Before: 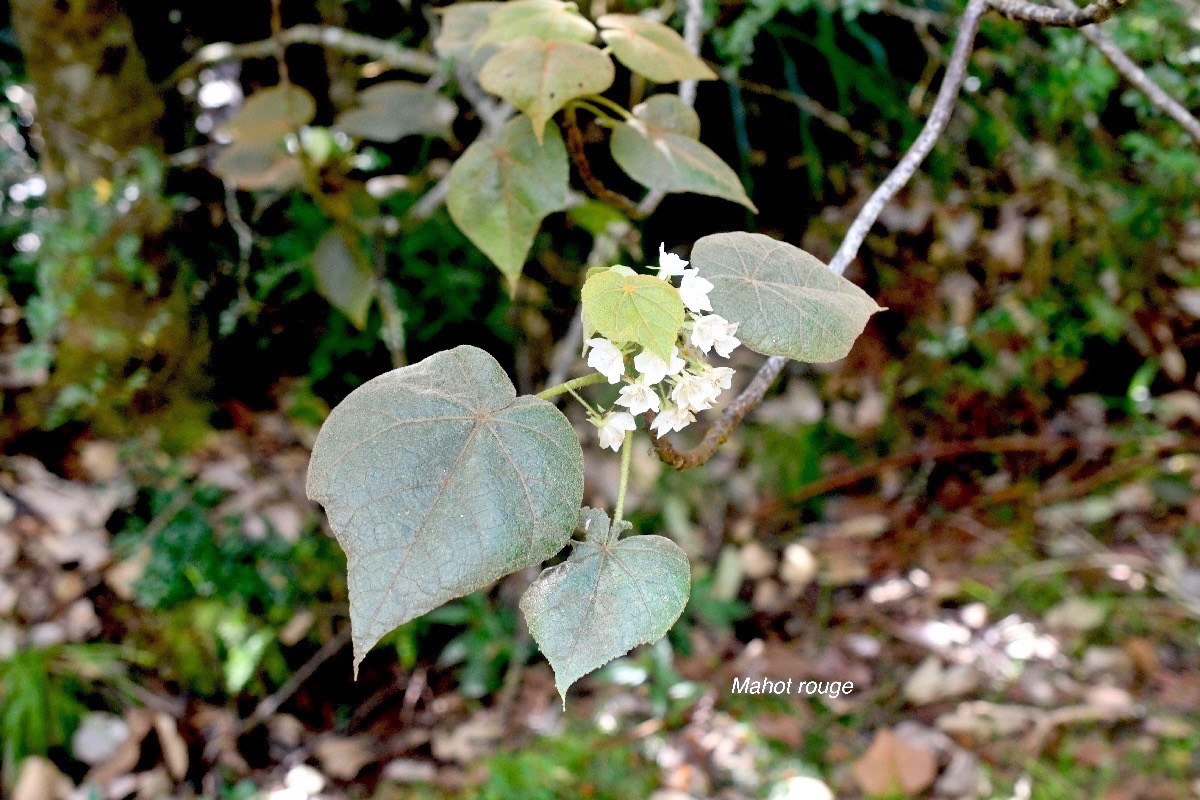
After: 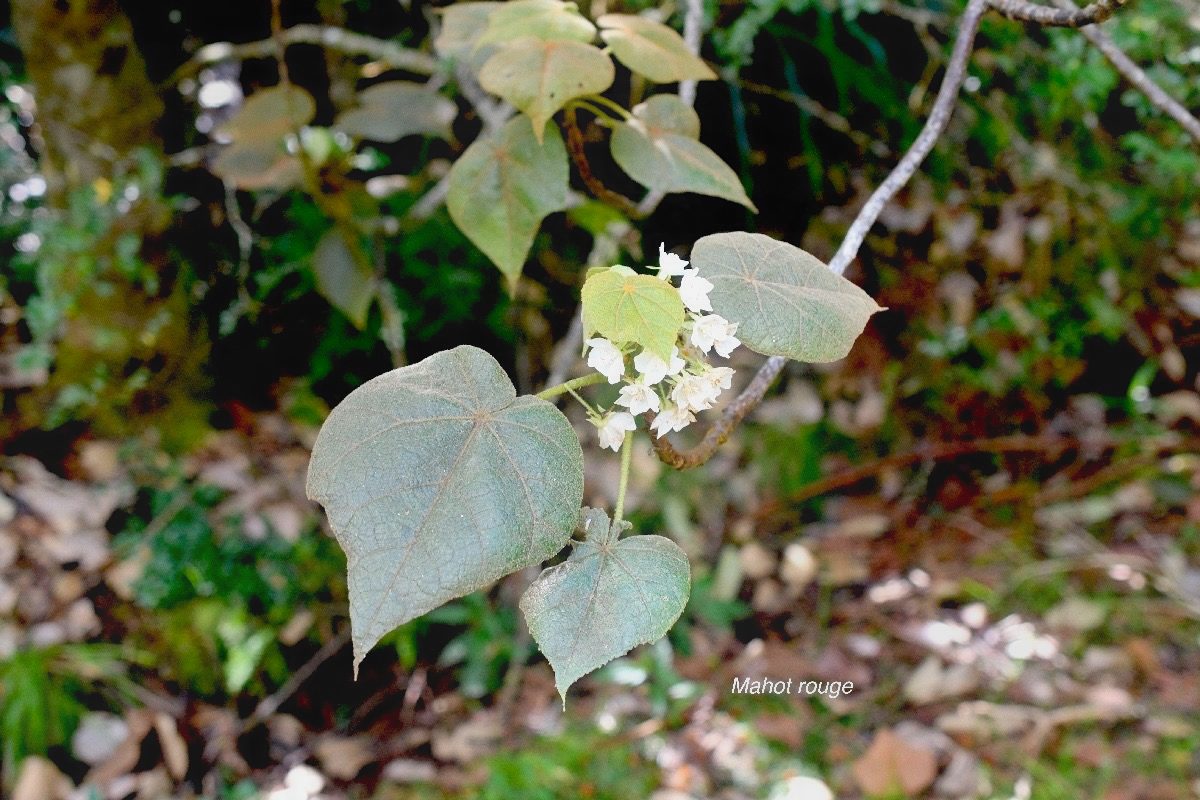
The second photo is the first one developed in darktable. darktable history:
contrast equalizer: octaves 7, y [[0.783, 0.666, 0.575, 0.77, 0.556, 0.501], [0.5 ×6], [0.5 ×6], [0, 0.02, 0.272, 0.399, 0.062, 0], [0 ×6]], mix -0.316
